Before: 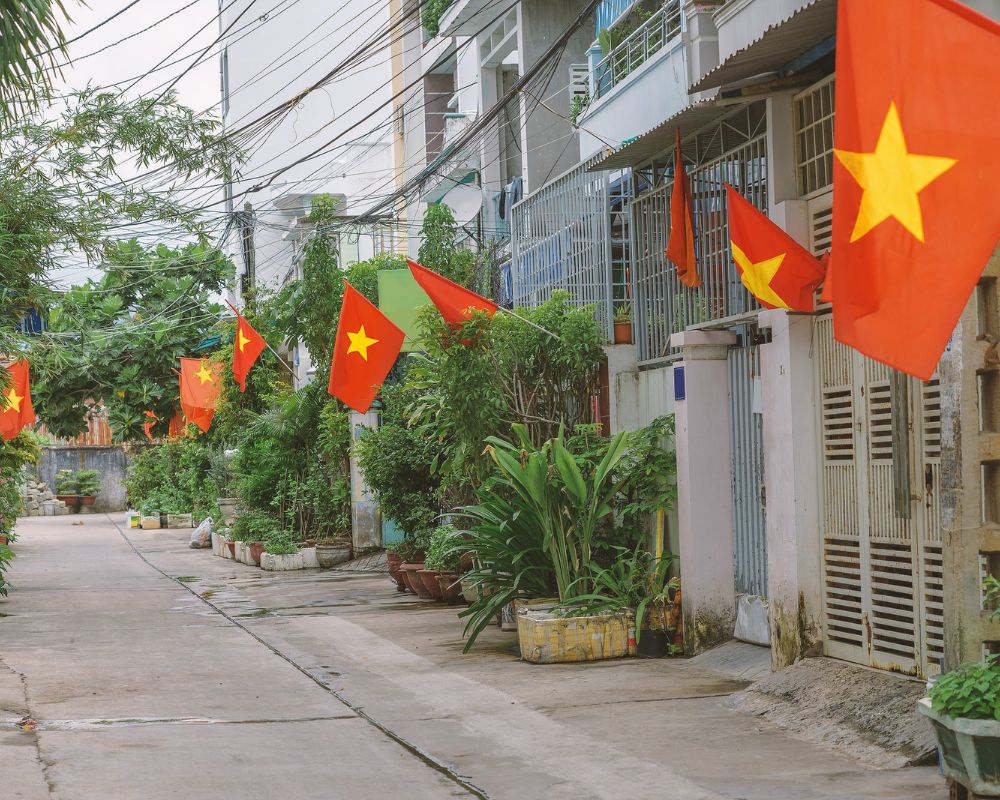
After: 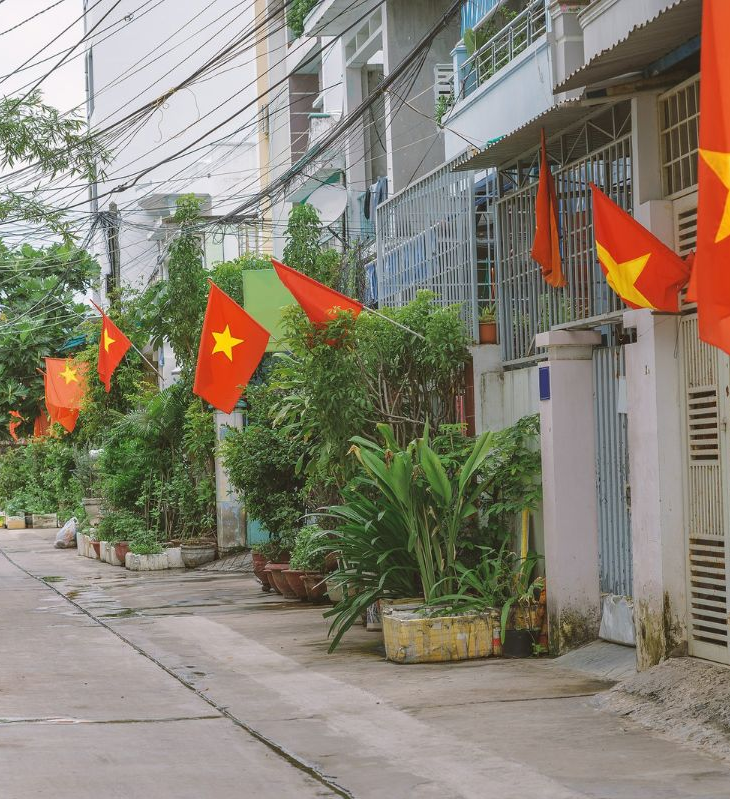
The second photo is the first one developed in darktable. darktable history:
crop: left 13.545%, right 13.437%
